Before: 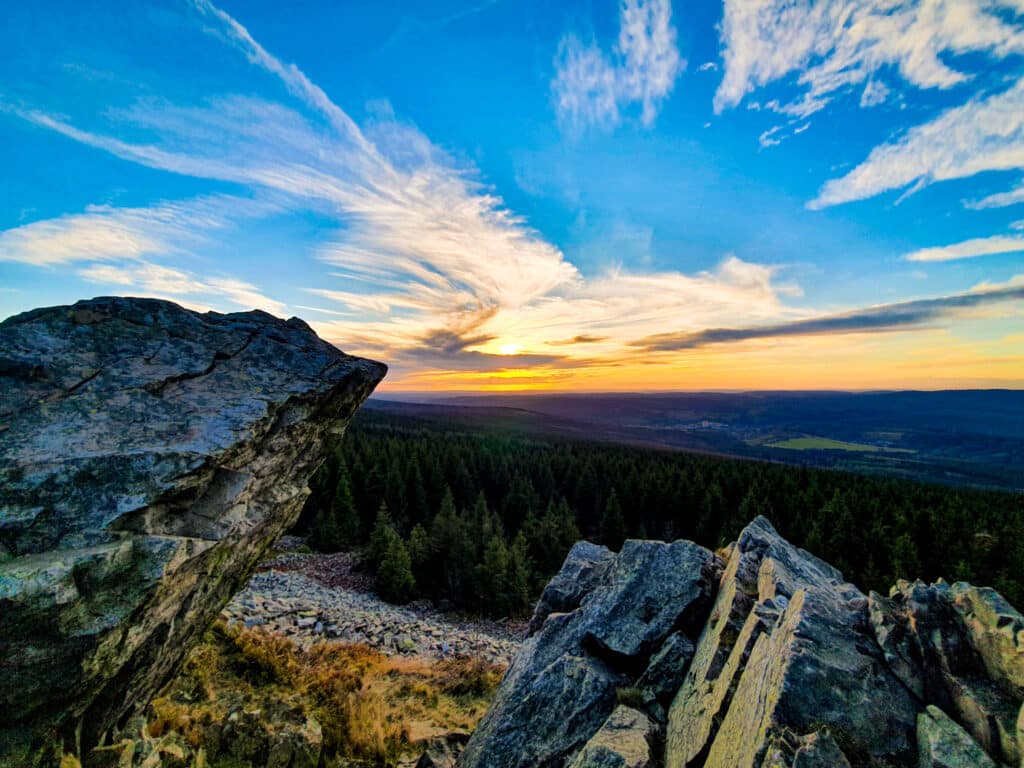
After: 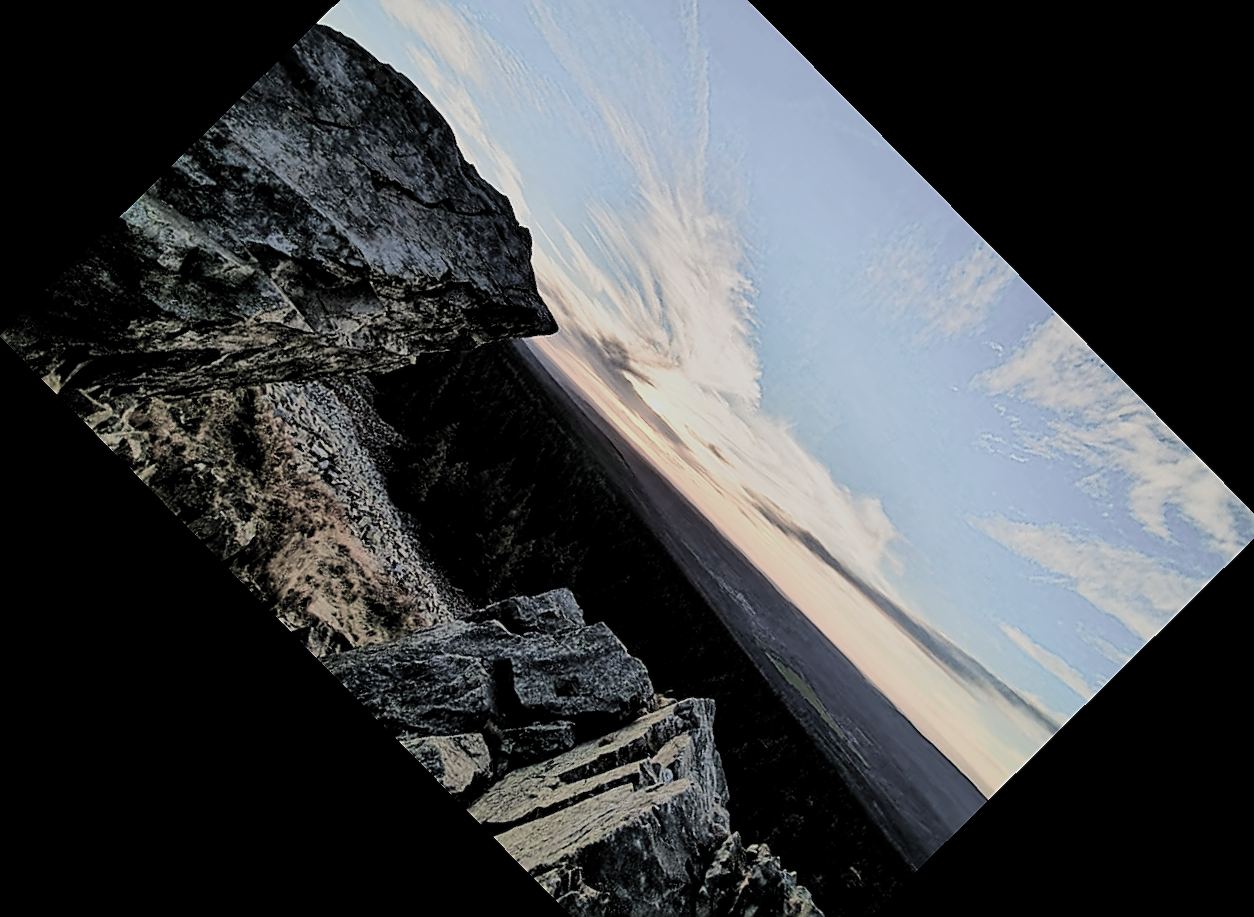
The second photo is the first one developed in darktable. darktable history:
crop and rotate: angle -45.42°, top 16.02%, right 0.876%, bottom 11.611%
sharpen: radius 1.356, amount 1.267, threshold 0.68
filmic rgb: black relative exposure -5.07 EV, white relative exposure 3.98 EV, hardness 2.89, contrast 1.197, highlights saturation mix -31.02%, color science v5 (2021), contrast in shadows safe, contrast in highlights safe
